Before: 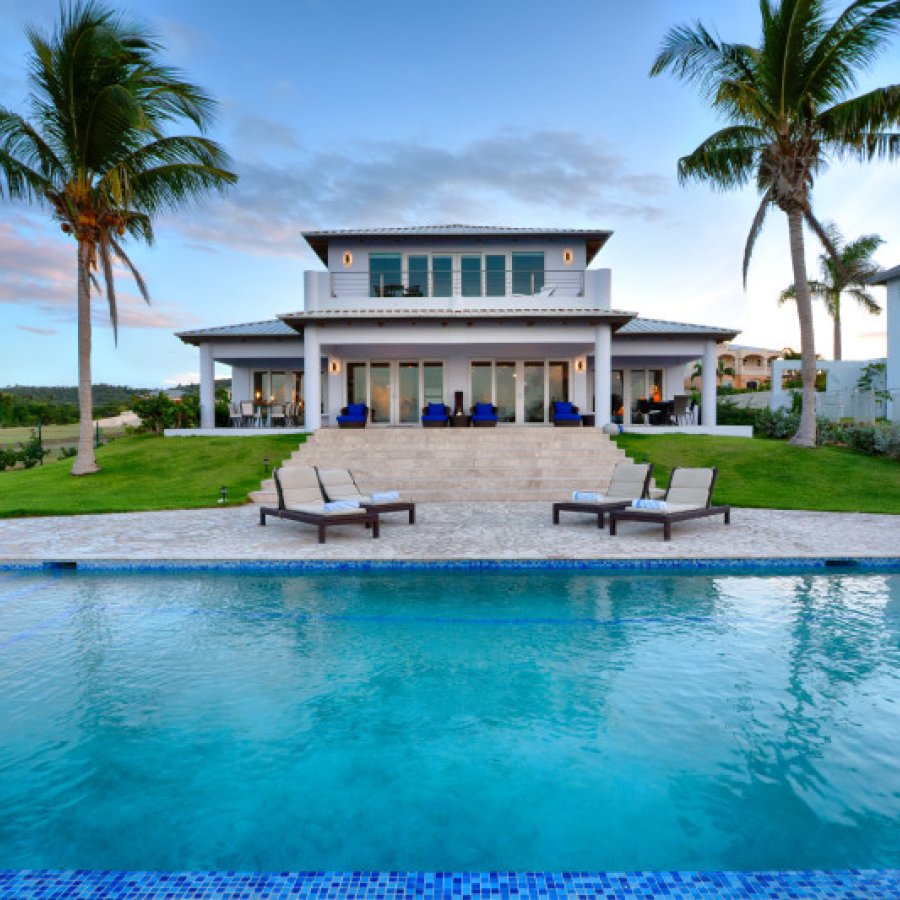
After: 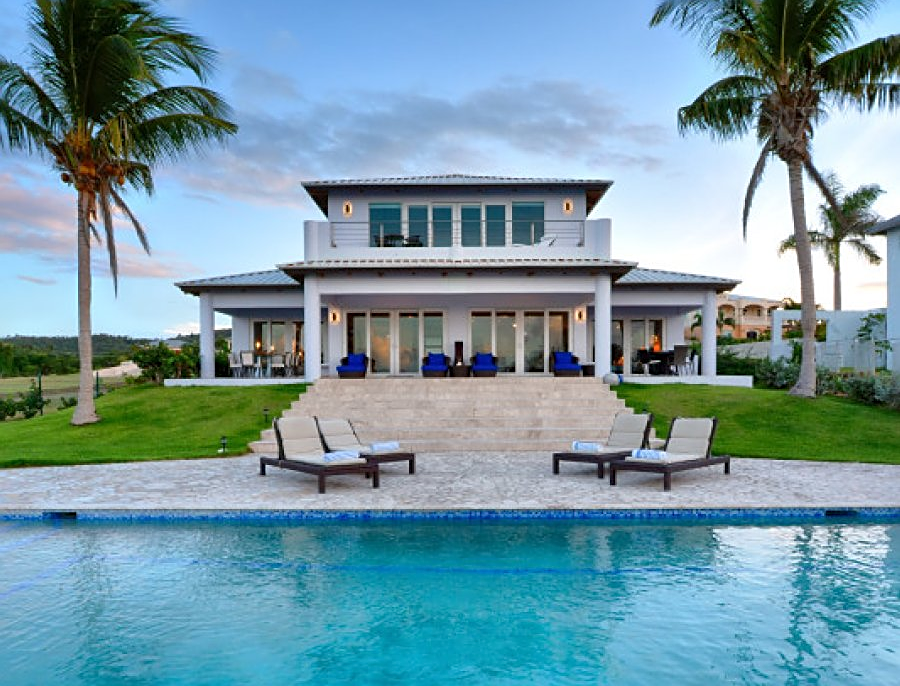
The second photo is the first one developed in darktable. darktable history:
crop: top 5.636%, bottom 18.053%
sharpen: on, module defaults
